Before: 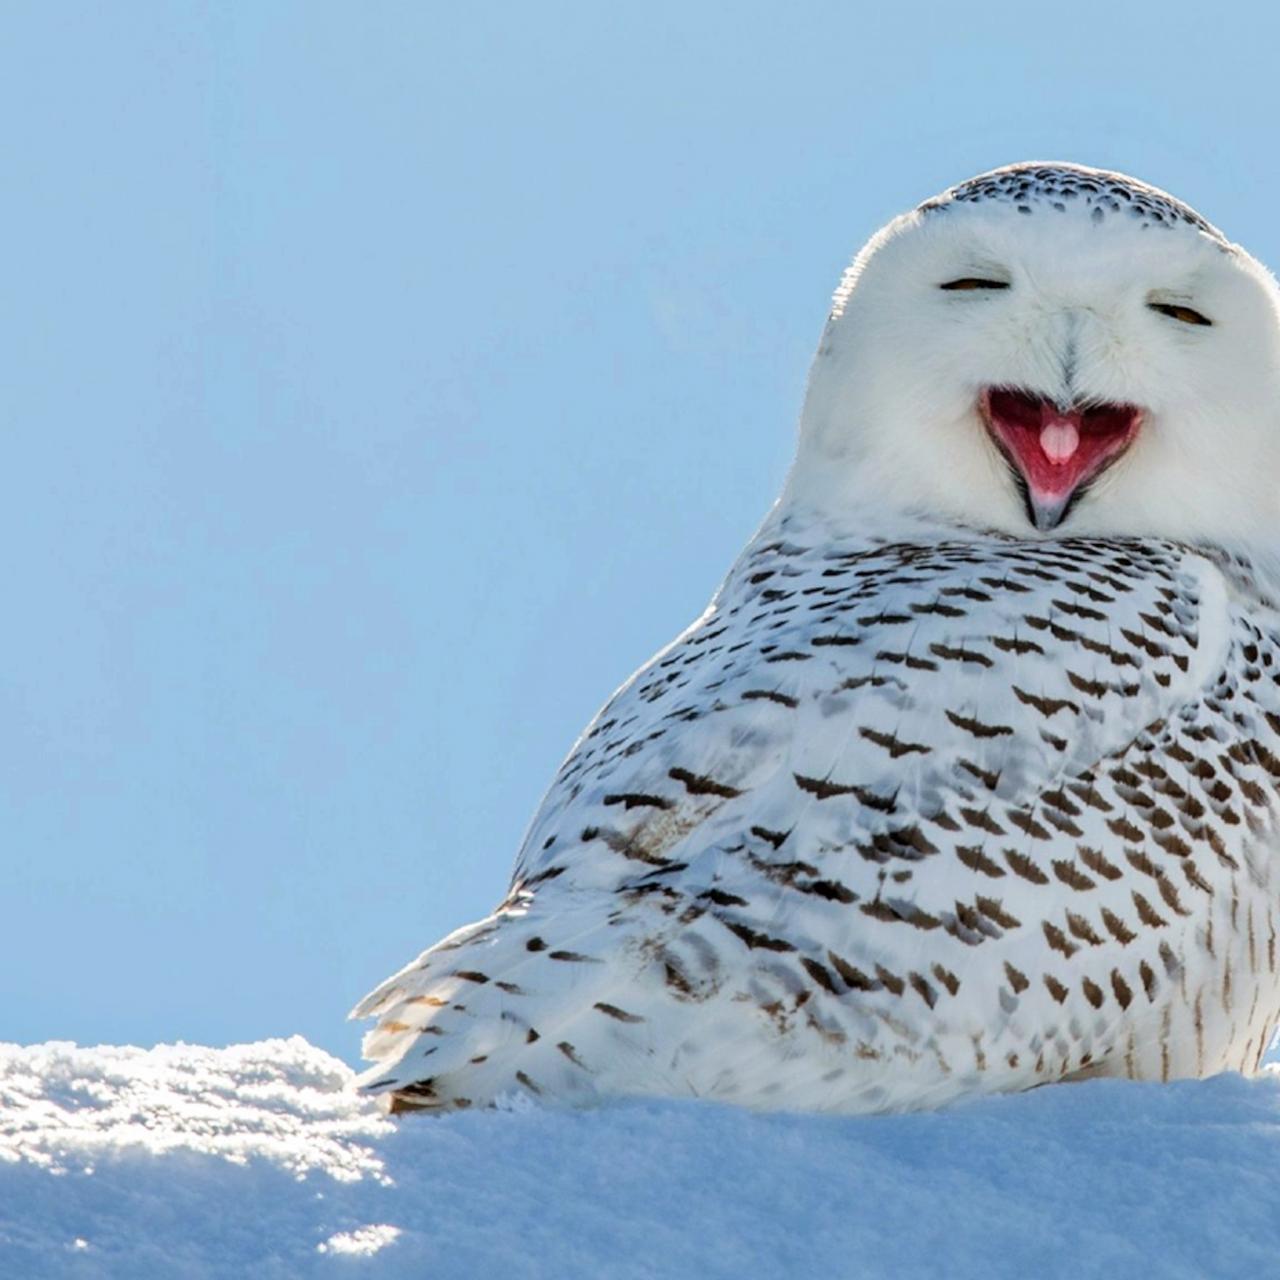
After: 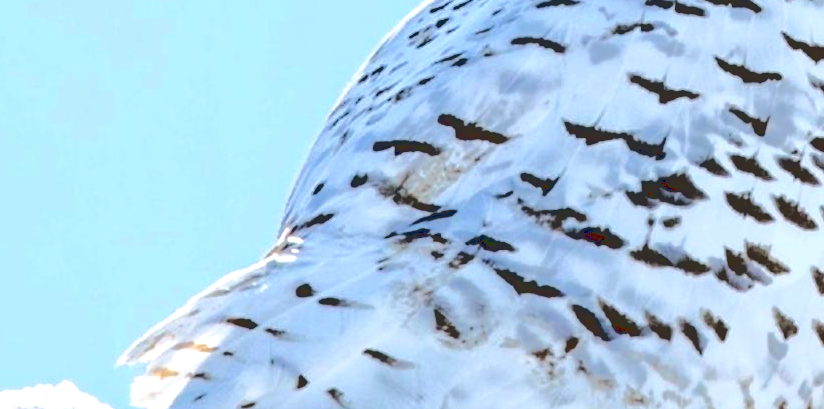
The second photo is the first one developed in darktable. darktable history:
base curve: curves: ch0 [(0.065, 0.026) (0.236, 0.358) (0.53, 0.546) (0.777, 0.841) (0.924, 0.992)], preserve colors average RGB
white balance: red 0.954, blue 1.079
crop: left 18.091%, top 51.13%, right 17.525%, bottom 16.85%
exposure: exposure 0.6 EV, compensate highlight preservation false
